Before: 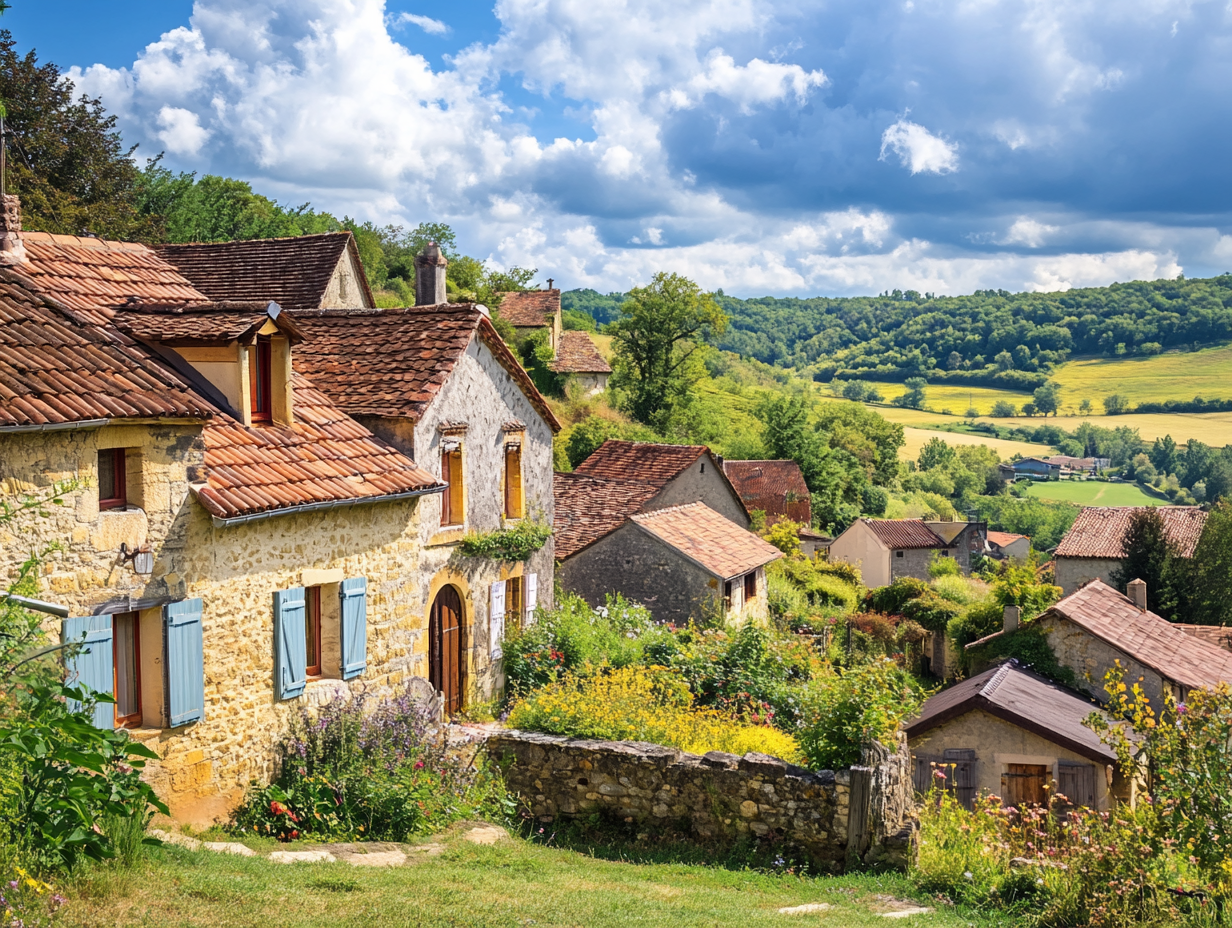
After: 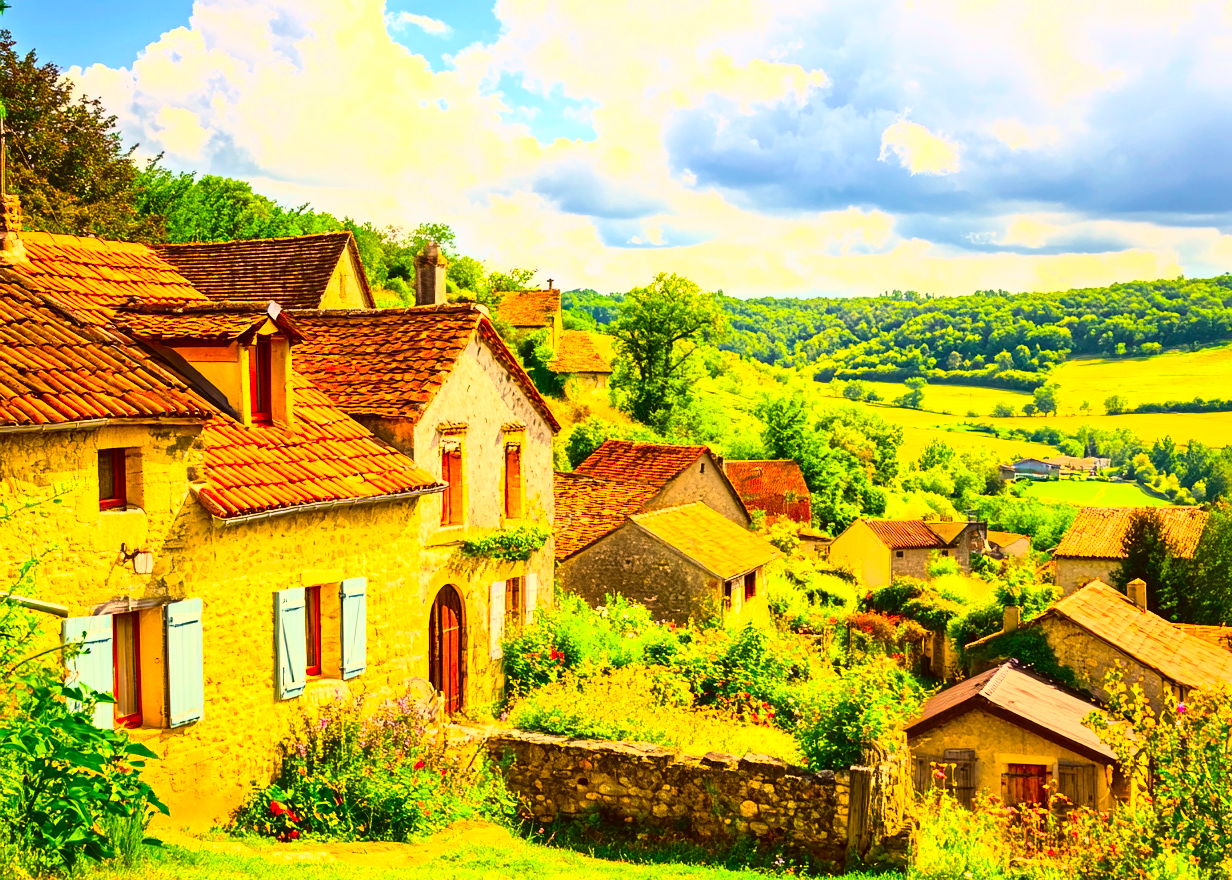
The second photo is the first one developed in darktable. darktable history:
exposure: black level correction 0.001, exposure 0.675 EV, compensate highlight preservation false
crop and rotate: top 0%, bottom 5.097%
tone curve: curves: ch0 [(0, 0.018) (0.162, 0.128) (0.434, 0.478) (0.667, 0.785) (0.819, 0.943) (1, 0.991)]; ch1 [(0, 0) (0.402, 0.36) (0.476, 0.449) (0.506, 0.505) (0.523, 0.518) (0.582, 0.586) (0.641, 0.668) (0.7, 0.741) (1, 1)]; ch2 [(0, 0) (0.416, 0.403) (0.483, 0.472) (0.503, 0.505) (0.521, 0.519) (0.547, 0.561) (0.597, 0.643) (0.699, 0.759) (0.997, 0.858)], color space Lab, independent channels
color correction: highlights a* 10.44, highlights b* 30.04, shadows a* 2.73, shadows b* 17.51, saturation 1.72
